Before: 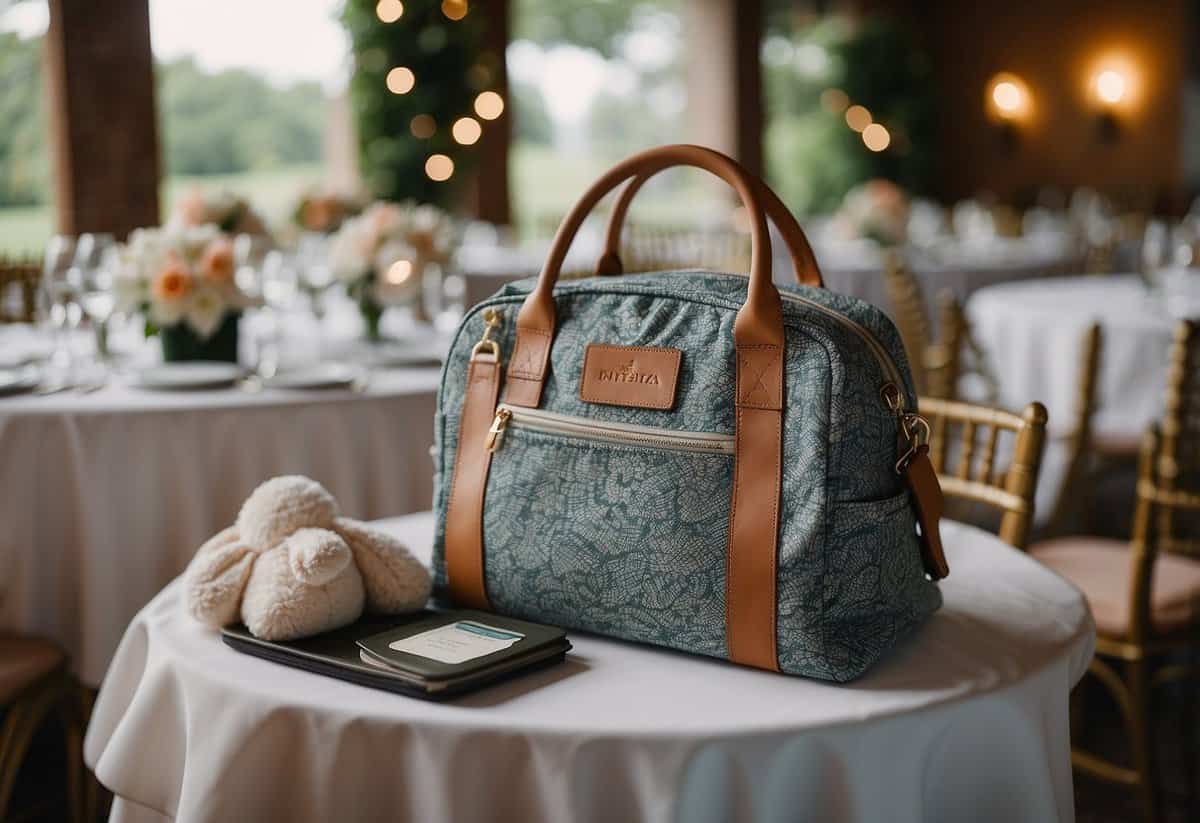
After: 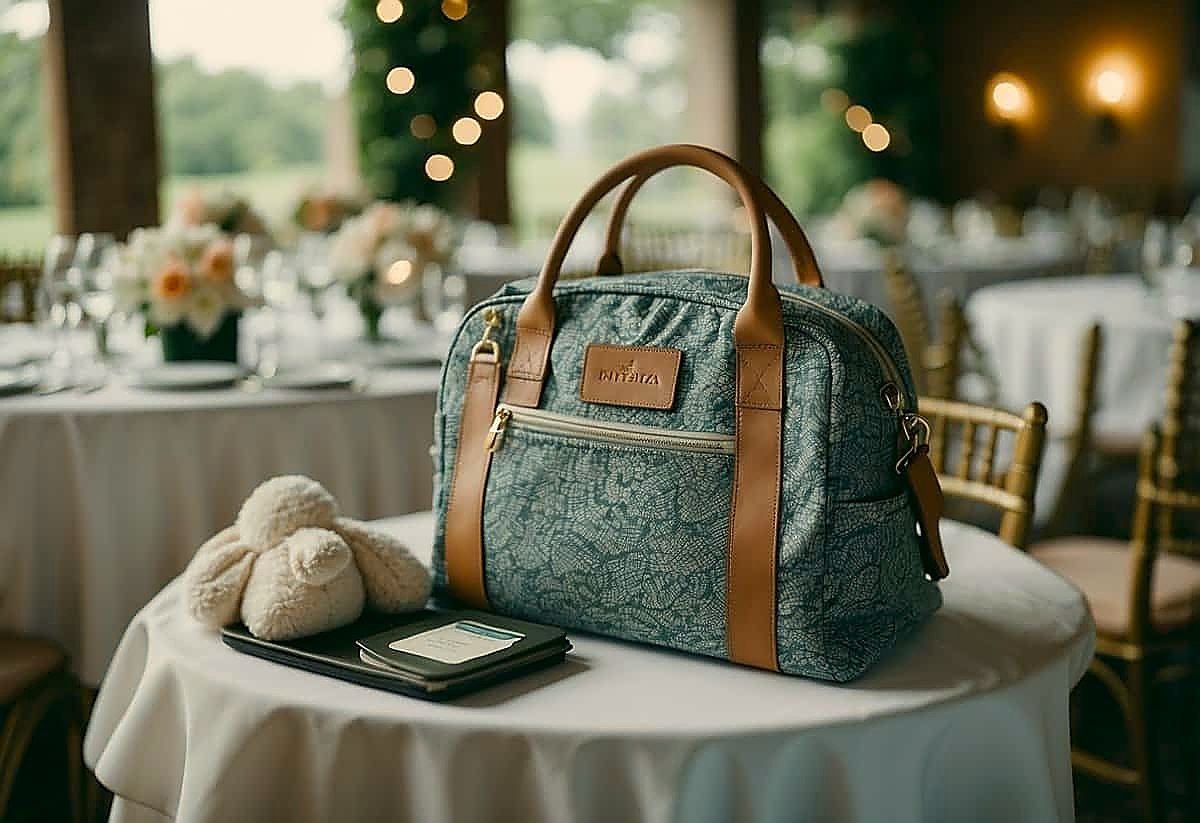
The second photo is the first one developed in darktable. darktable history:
color correction: highlights a* -0.606, highlights b* 9.14, shadows a* -8.84, shadows b* 0.628
sharpen: radius 1.372, amount 1.233, threshold 0.686
